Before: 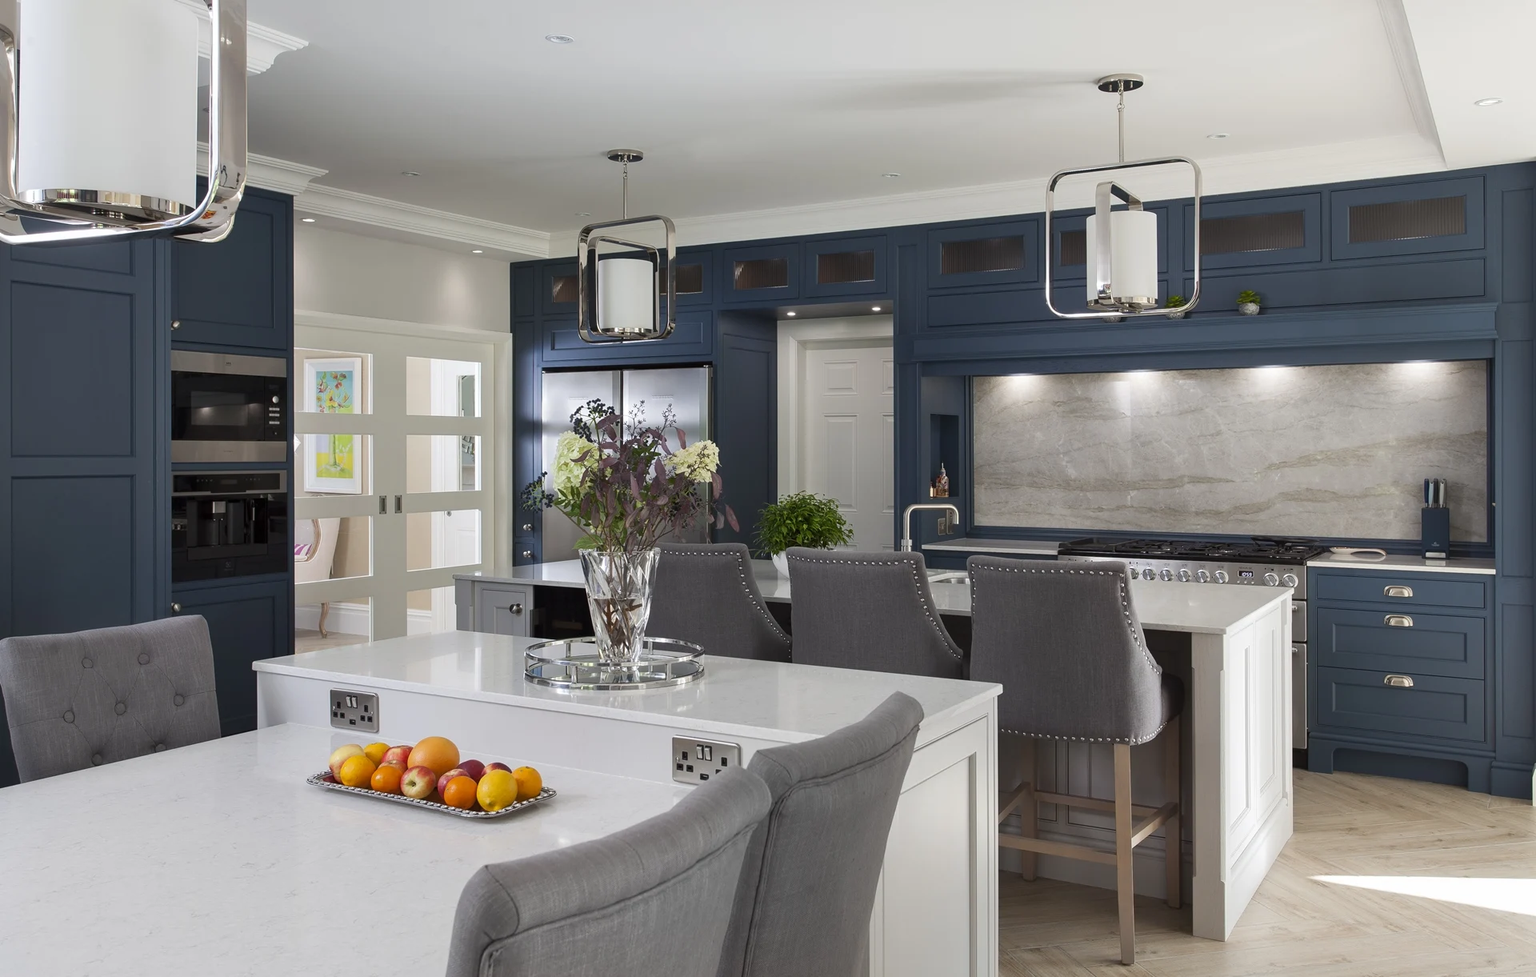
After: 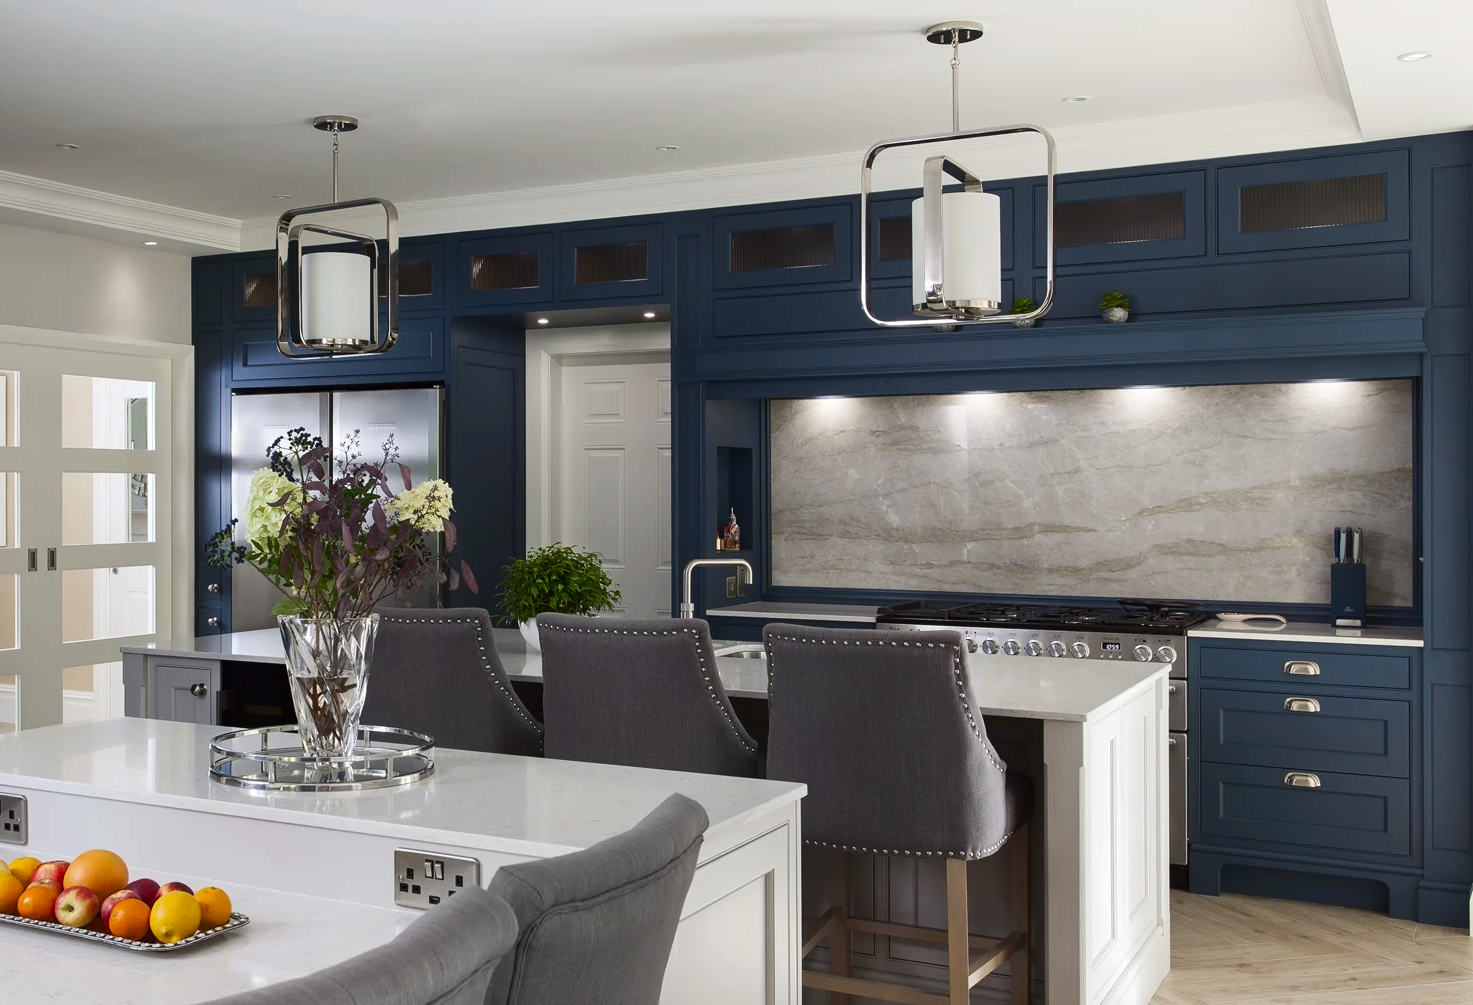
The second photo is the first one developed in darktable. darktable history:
shadows and highlights: radius 91.89, shadows -13.9, white point adjustment 0.24, highlights 30.87, compress 48.65%, soften with gaussian
contrast brightness saturation: contrast 0.133, brightness -0.057, saturation 0.16
crop: left 23.251%, top 5.885%, bottom 11.781%
